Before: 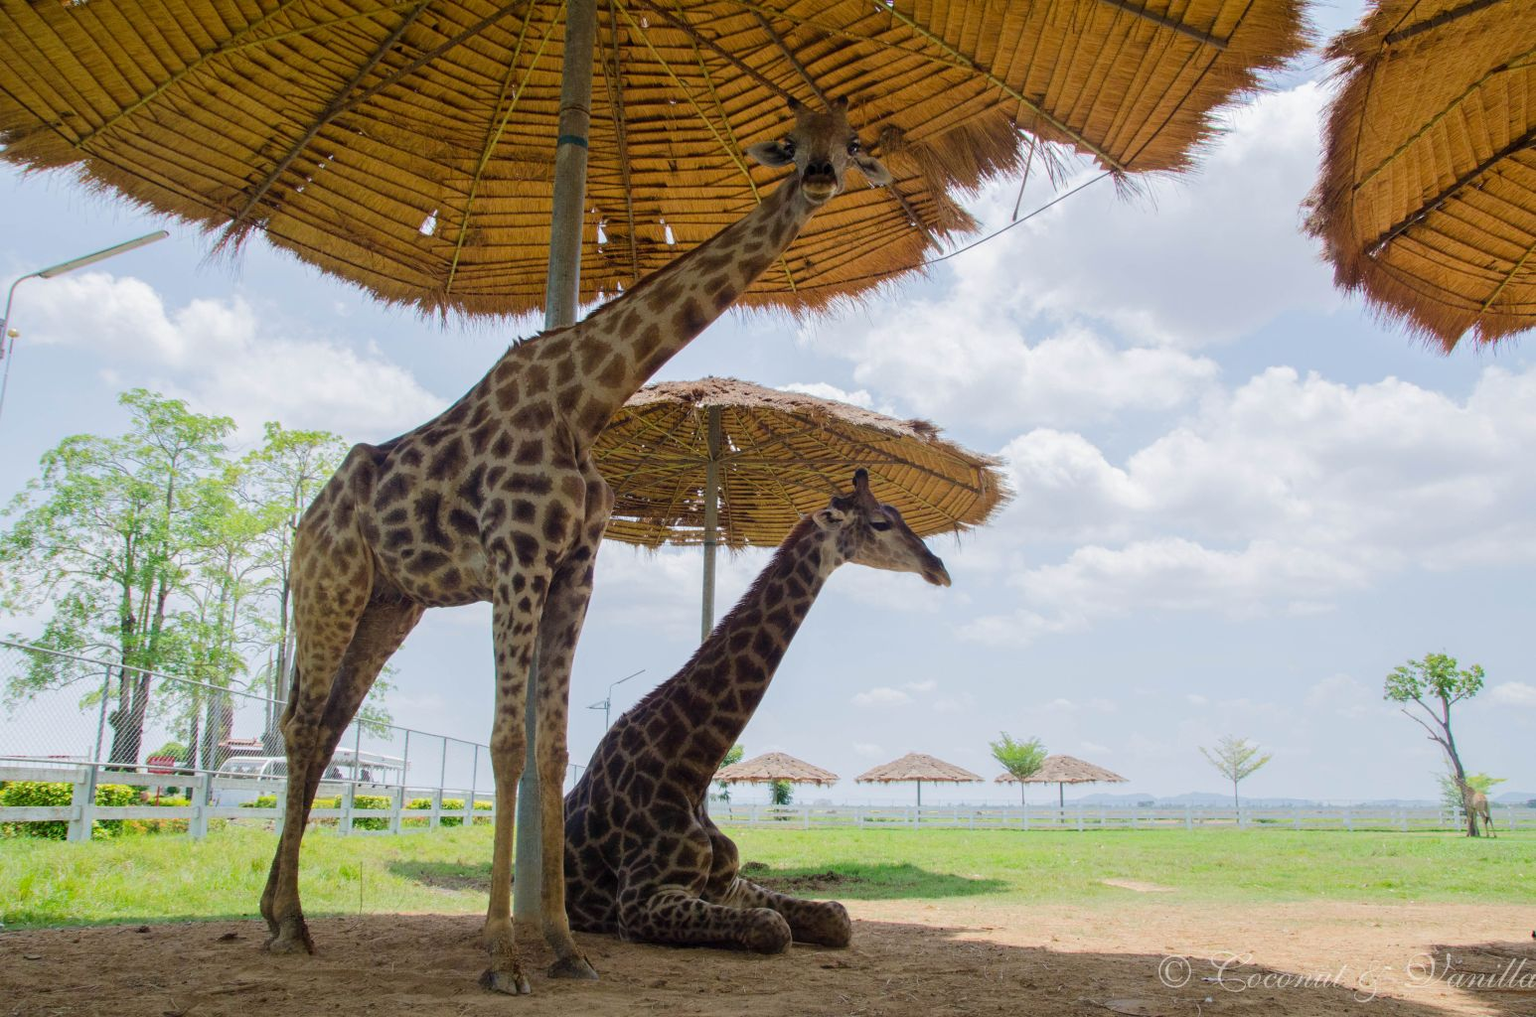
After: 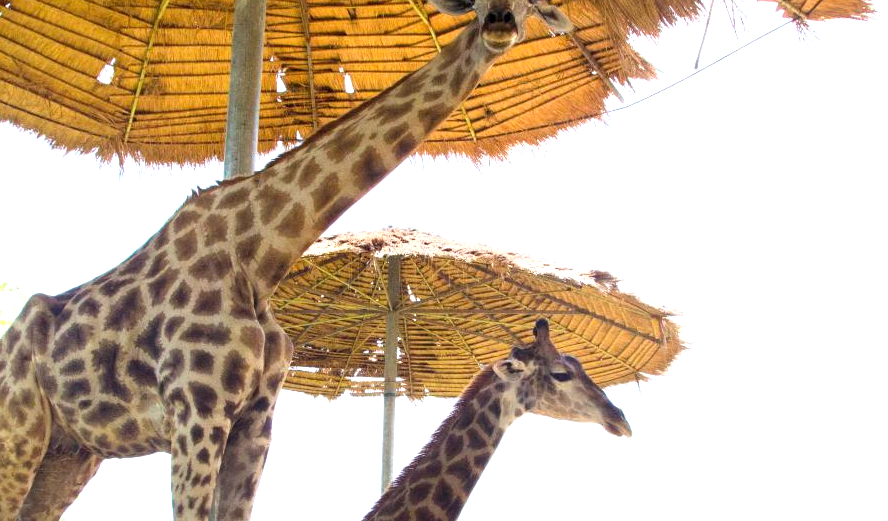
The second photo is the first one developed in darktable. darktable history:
crop: left 21.065%, top 14.999%, right 21.463%, bottom 34.101%
exposure: black level correction 0.001, exposure 1.399 EV, compensate exposure bias true, compensate highlight preservation false
